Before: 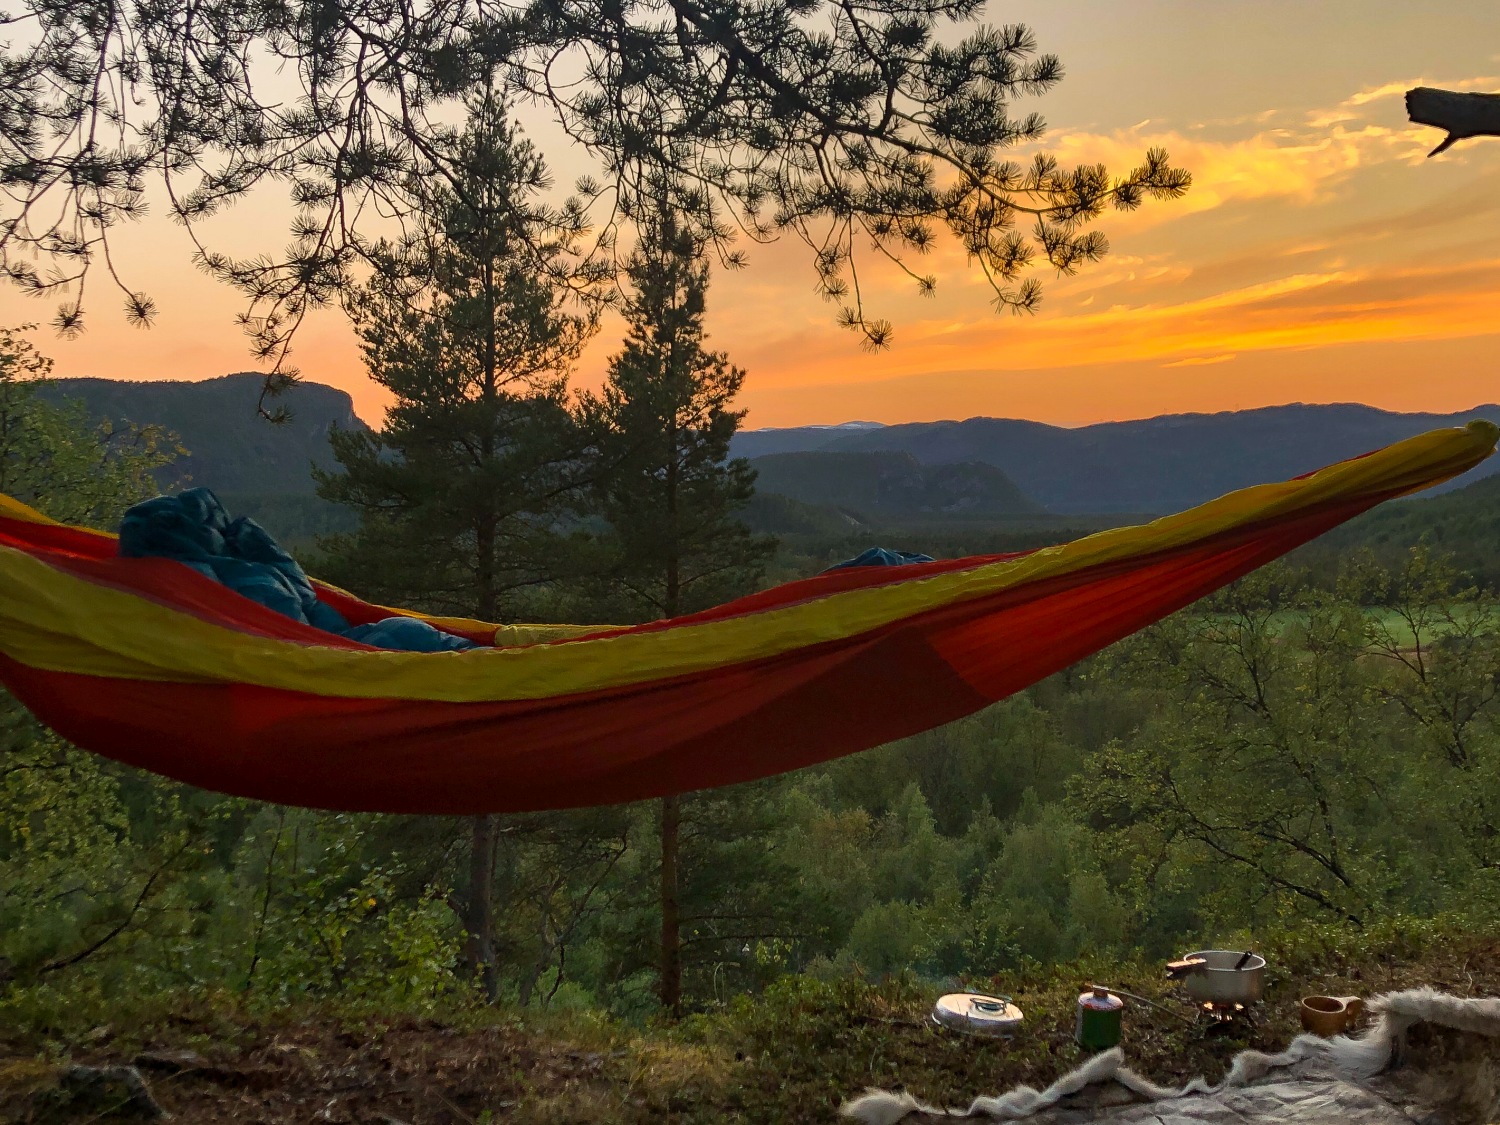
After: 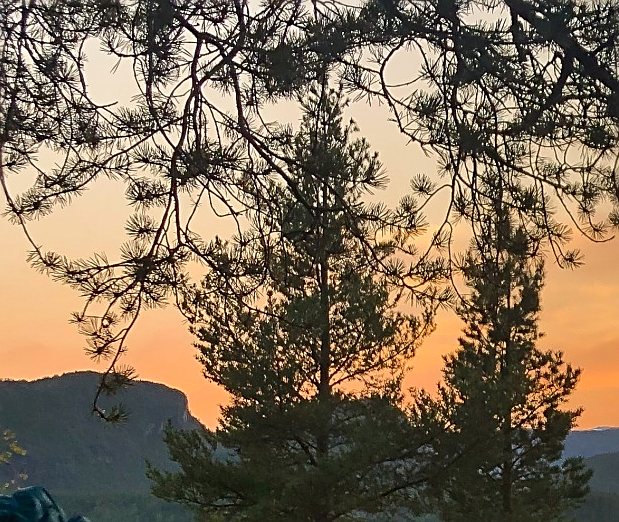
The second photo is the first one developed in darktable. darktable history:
crop and rotate: left 11.016%, top 0.115%, right 47.717%, bottom 53.457%
sharpen: on, module defaults
shadows and highlights: white point adjustment 0.053, soften with gaussian
